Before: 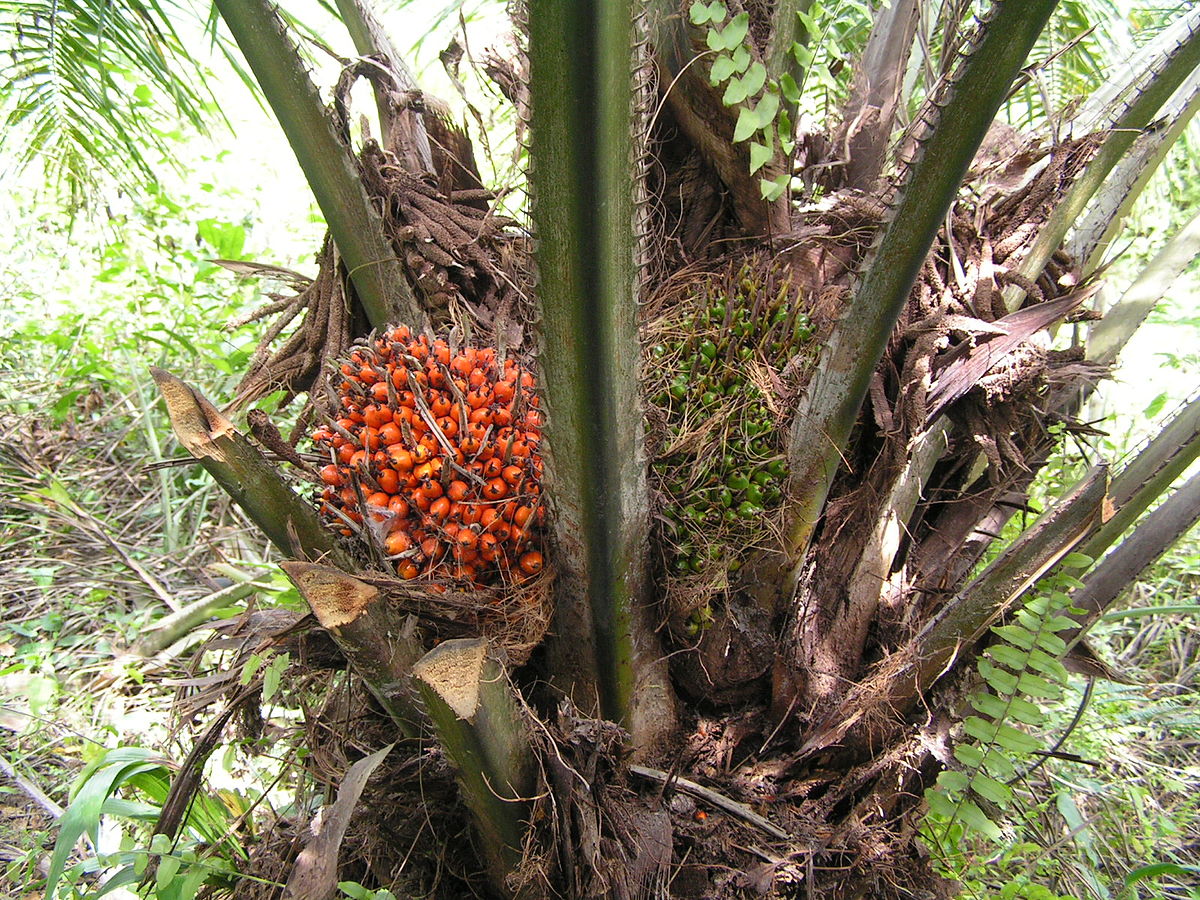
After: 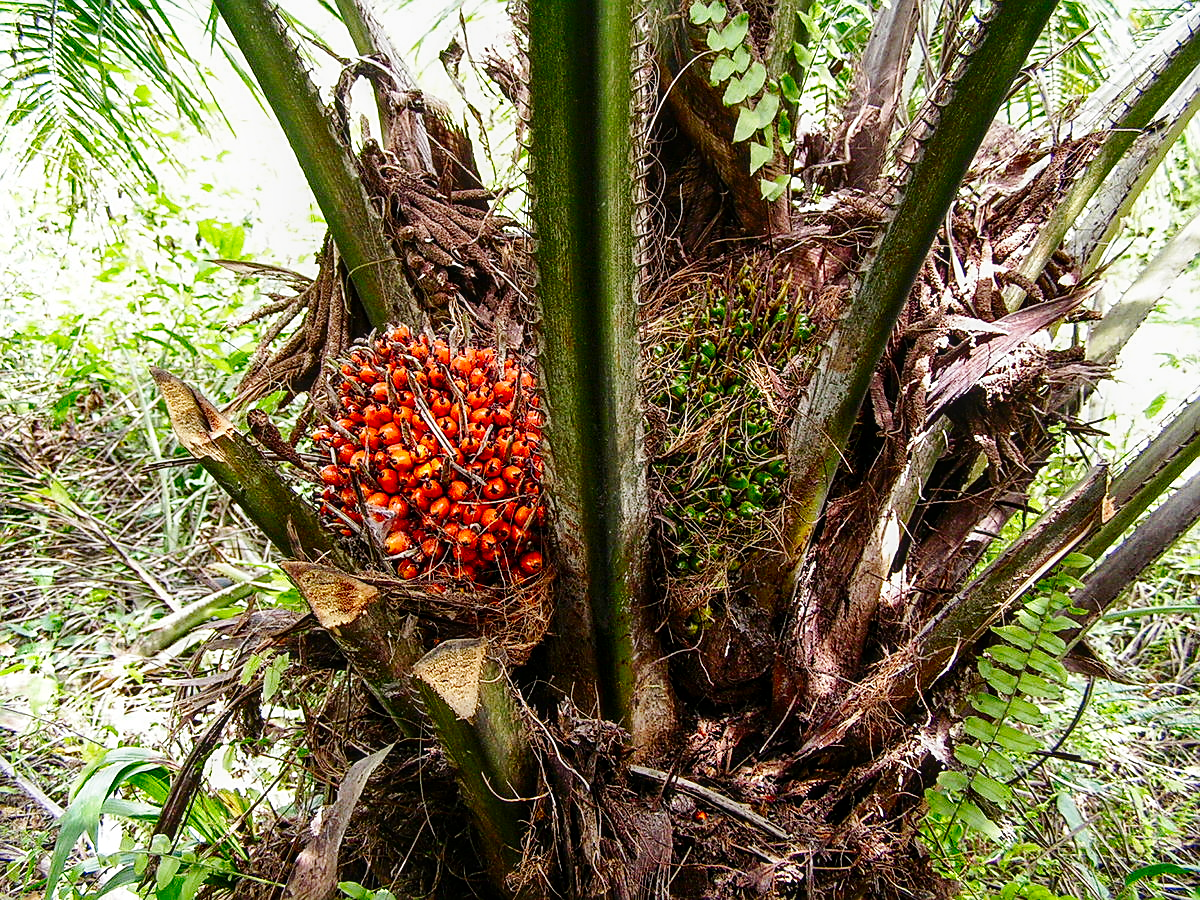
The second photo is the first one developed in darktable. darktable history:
base curve: curves: ch0 [(0, 0) (0.032, 0.025) (0.121, 0.166) (0.206, 0.329) (0.605, 0.79) (1, 1)], preserve colors none
sharpen: on, module defaults
shadows and highlights: shadows 31.39, highlights 0.636, highlights color adjustment 73.85%, soften with gaussian
local contrast: on, module defaults
contrast brightness saturation: brightness -0.252, saturation 0.202
